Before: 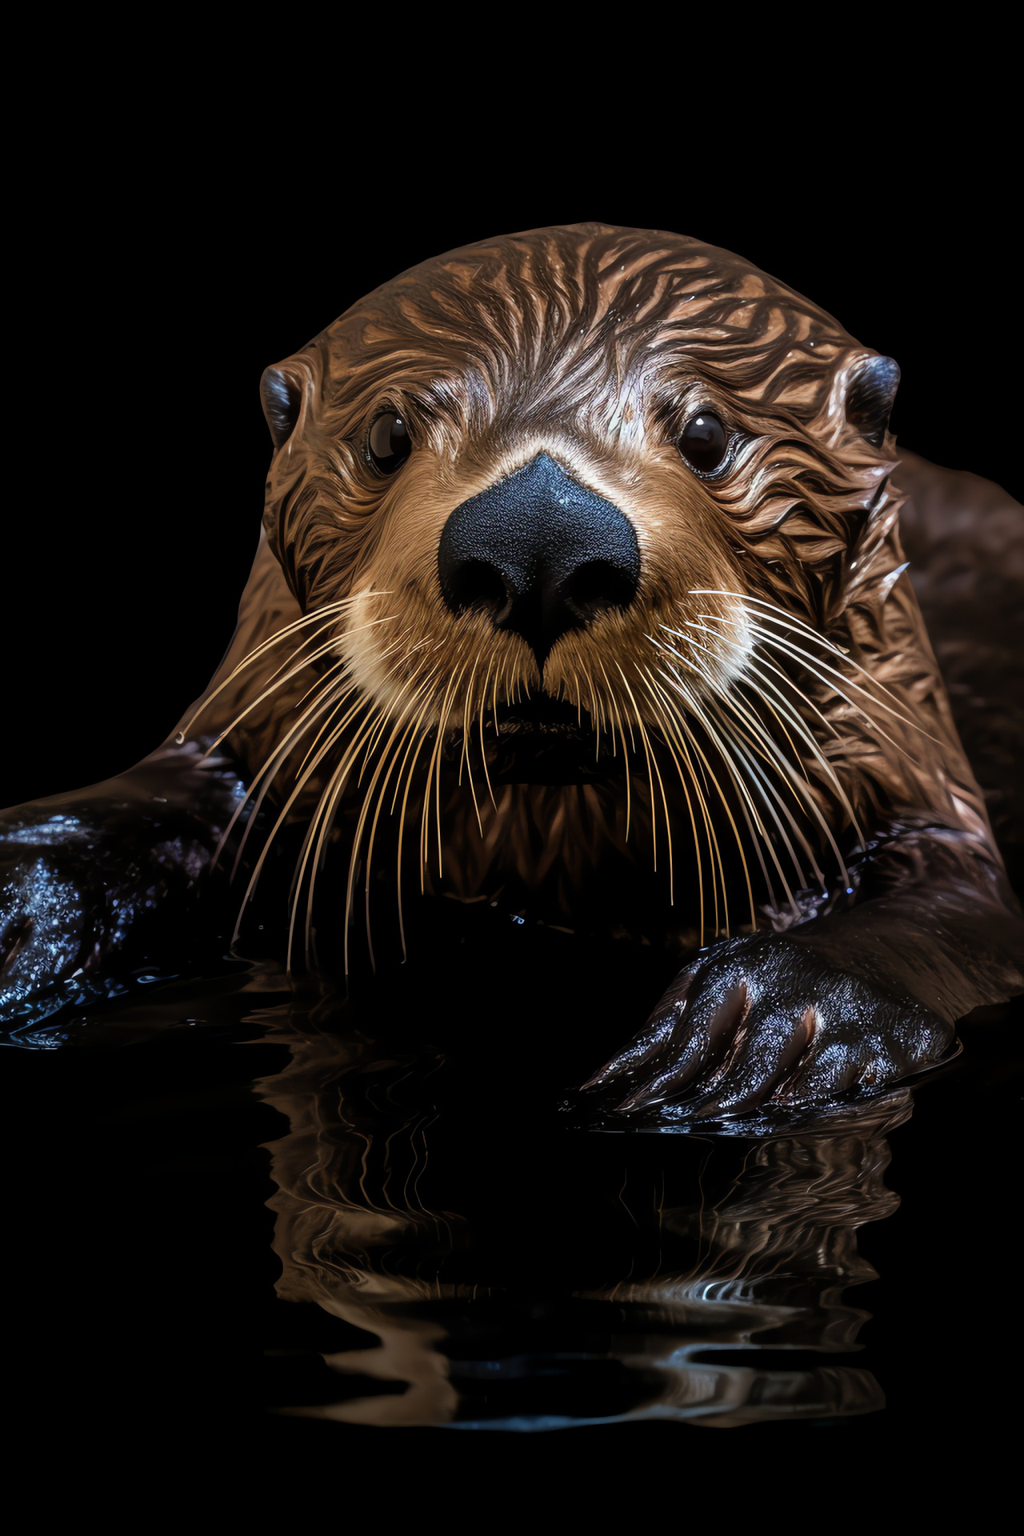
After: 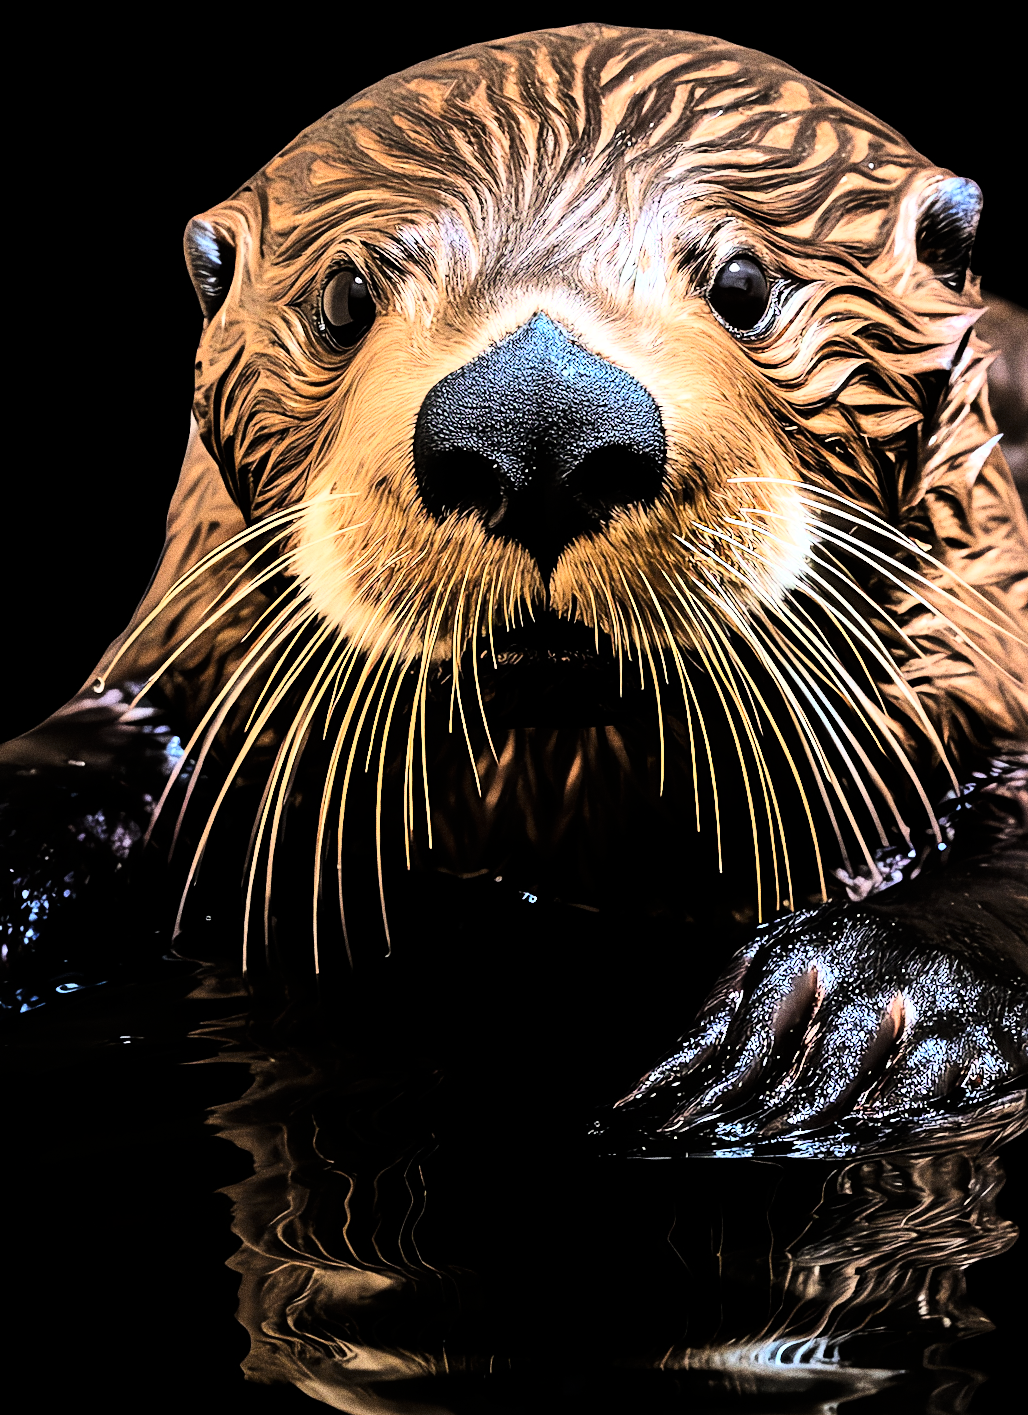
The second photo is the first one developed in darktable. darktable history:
exposure: exposure 0.574 EV, compensate highlight preservation false
tone curve: curves: ch0 [(0, 0) (0.082, 0.02) (0.129, 0.078) (0.275, 0.301) (0.67, 0.809) (1, 1)], color space Lab, linked channels, preserve colors none
rotate and perspective: rotation -2°, crop left 0.022, crop right 0.978, crop top 0.049, crop bottom 0.951
sharpen: on, module defaults
crop and rotate: left 10.071%, top 10.071%, right 10.02%, bottom 10.02%
grain: strength 49.07%
base curve: curves: ch0 [(0, 0) (0.032, 0.037) (0.105, 0.228) (0.435, 0.76) (0.856, 0.983) (1, 1)]
